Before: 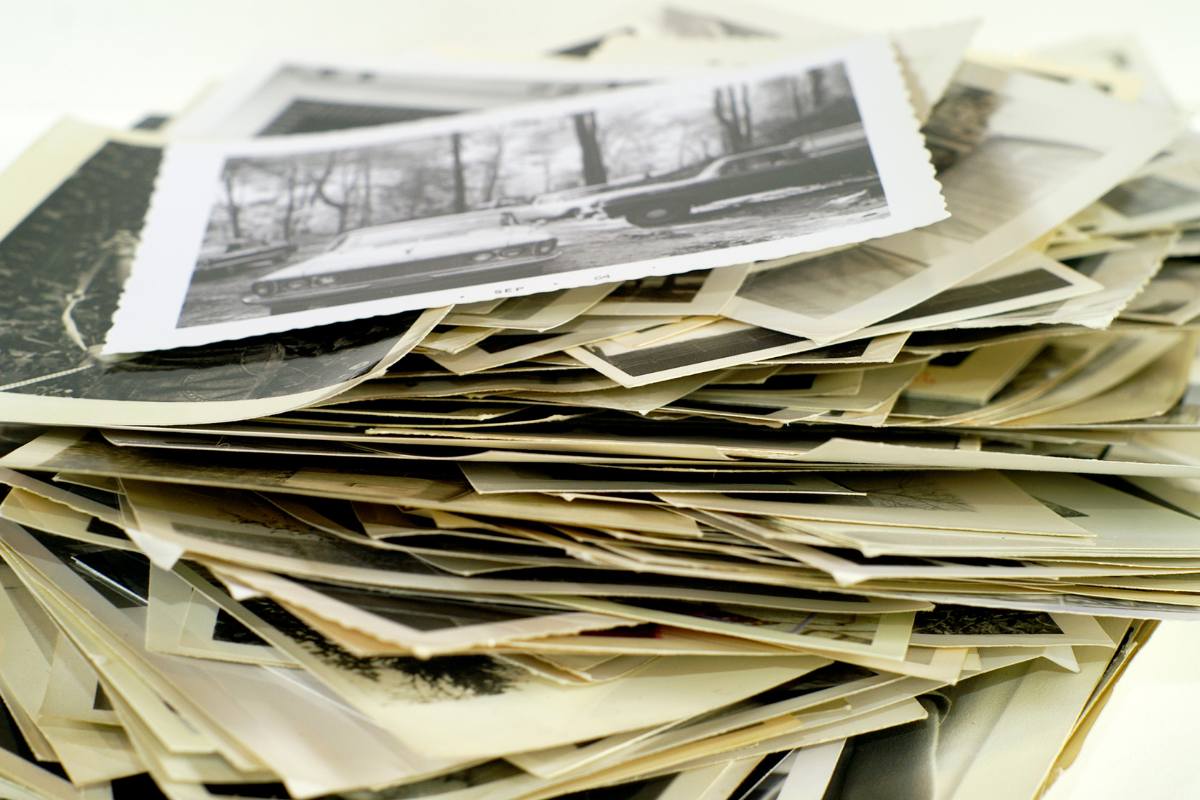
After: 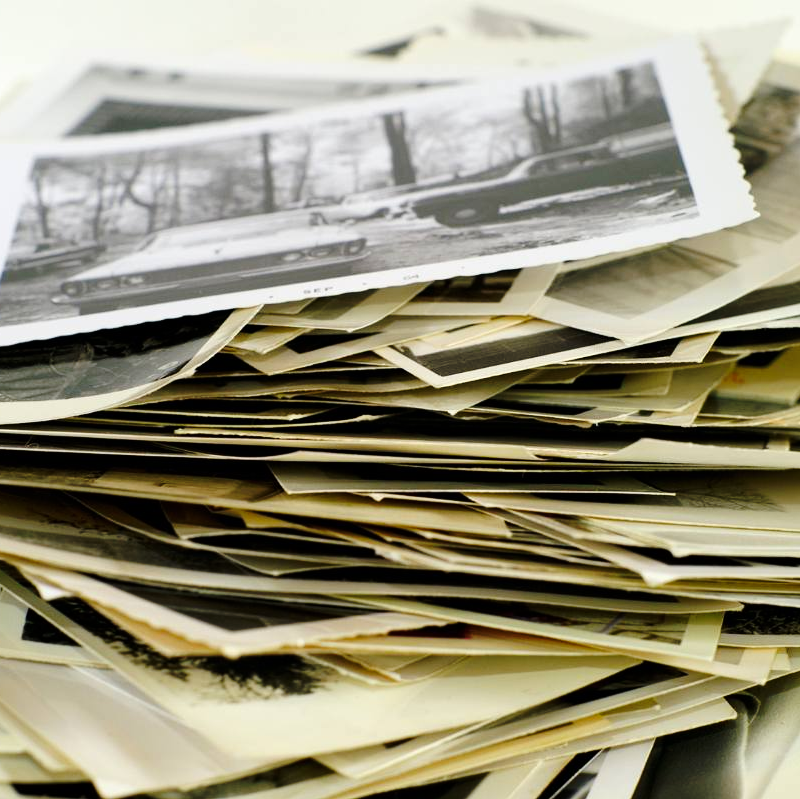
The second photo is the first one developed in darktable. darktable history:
base curve: curves: ch0 [(0, 0) (0.073, 0.04) (0.157, 0.139) (0.492, 0.492) (0.758, 0.758) (1, 1)], preserve colors none
crop and rotate: left 15.966%, right 17.352%
